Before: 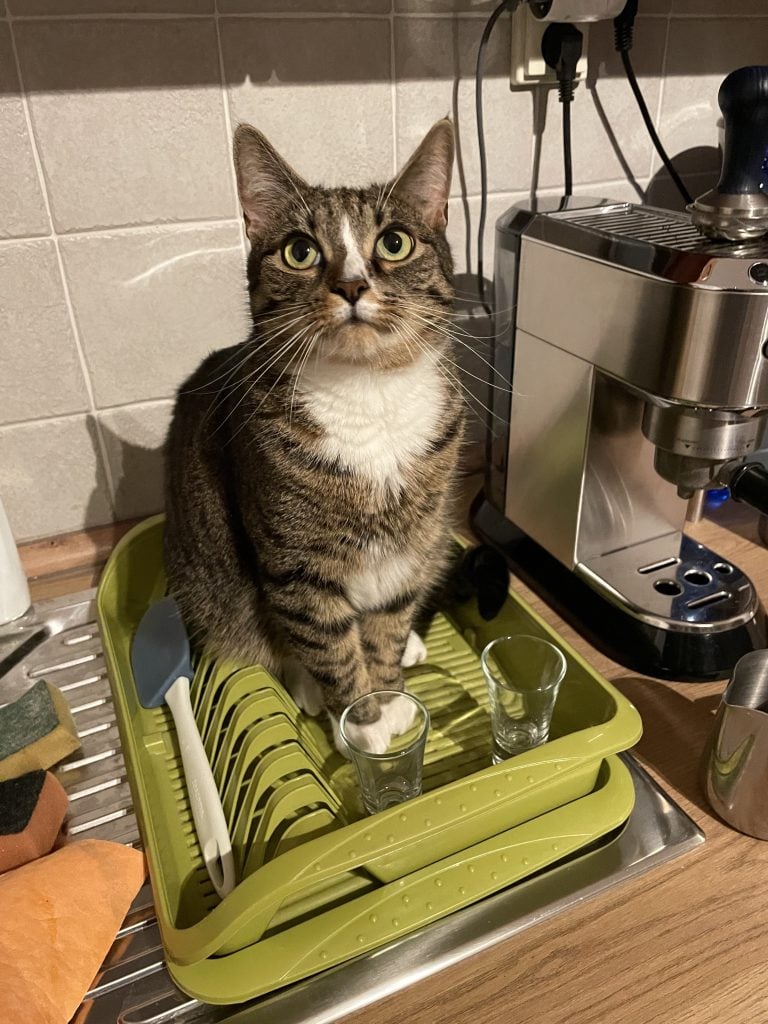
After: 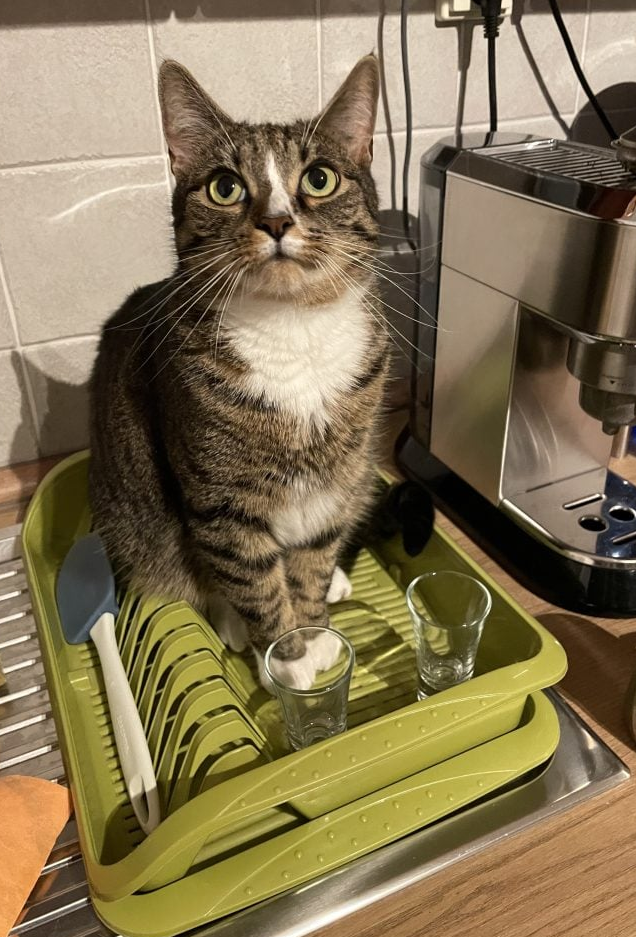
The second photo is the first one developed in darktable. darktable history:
crop: left 9.807%, top 6.259%, right 7.334%, bottom 2.177%
white balance: emerald 1
